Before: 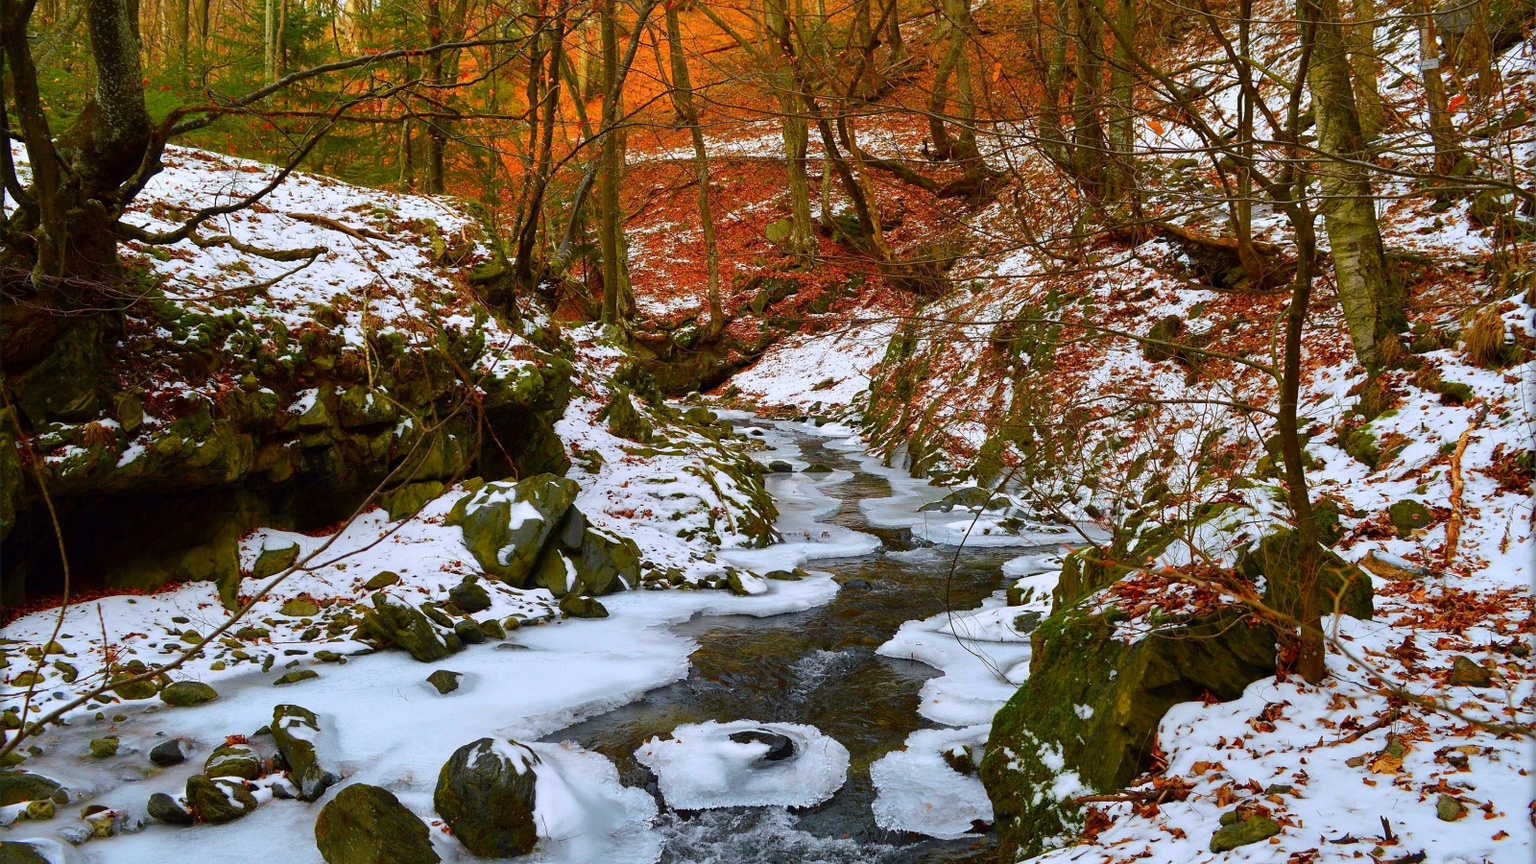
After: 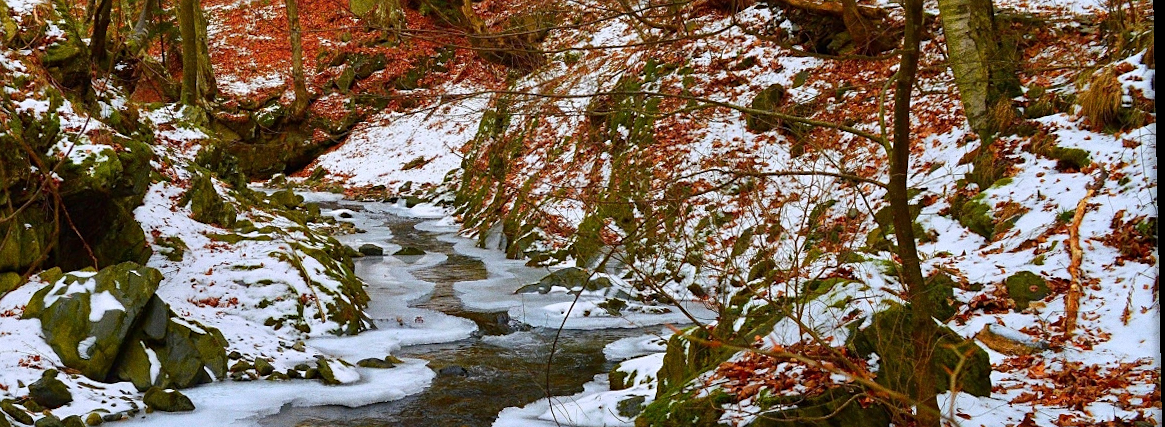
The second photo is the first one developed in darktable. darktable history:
grain: coarseness 0.09 ISO
crop and rotate: left 27.938%, top 27.046%, bottom 27.046%
rotate and perspective: rotation -1.17°, automatic cropping off
sharpen: amount 0.2
